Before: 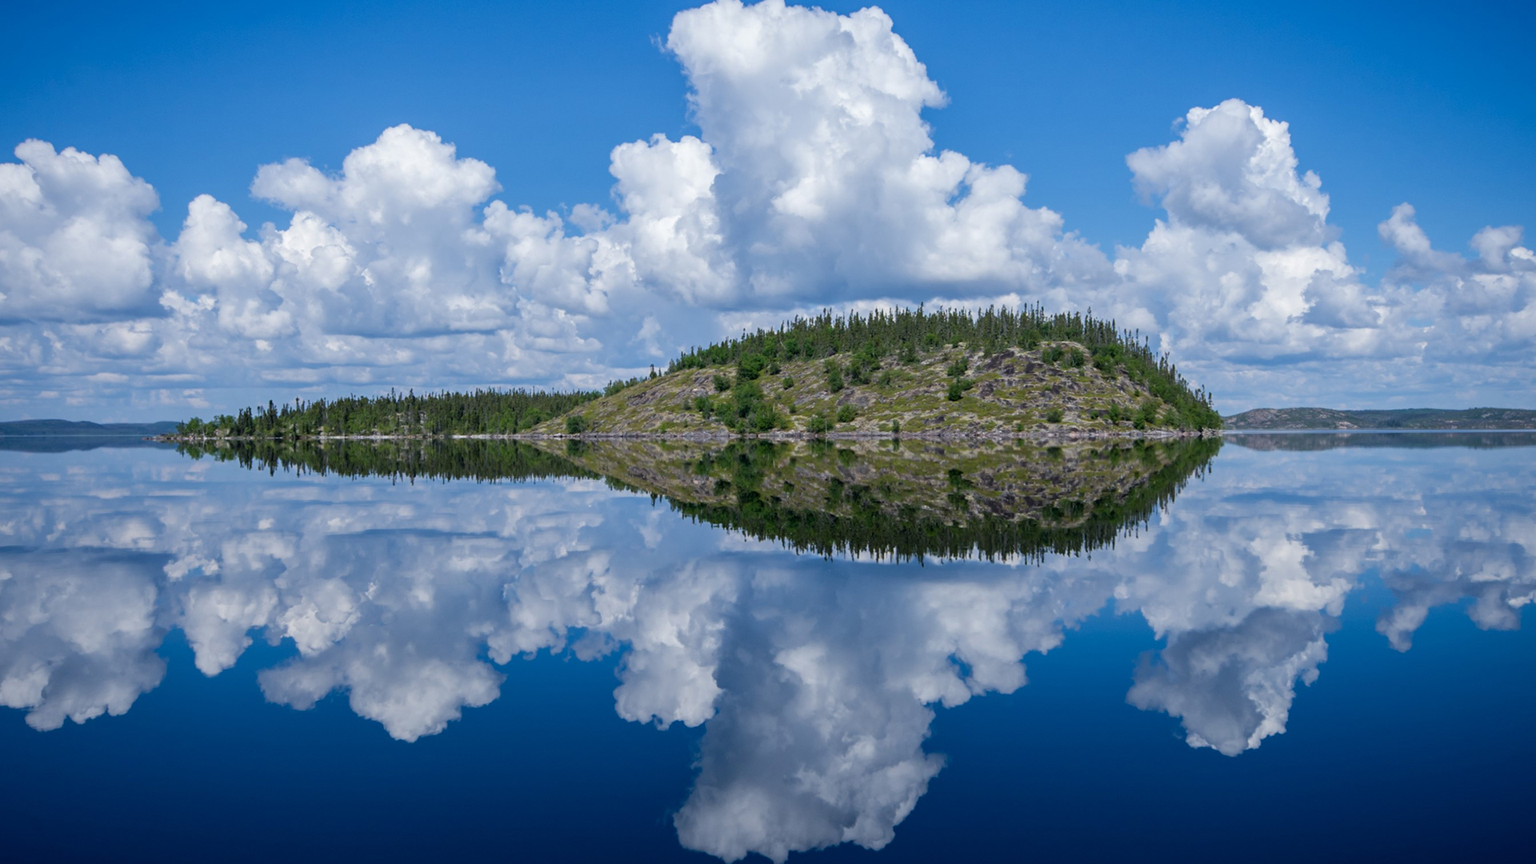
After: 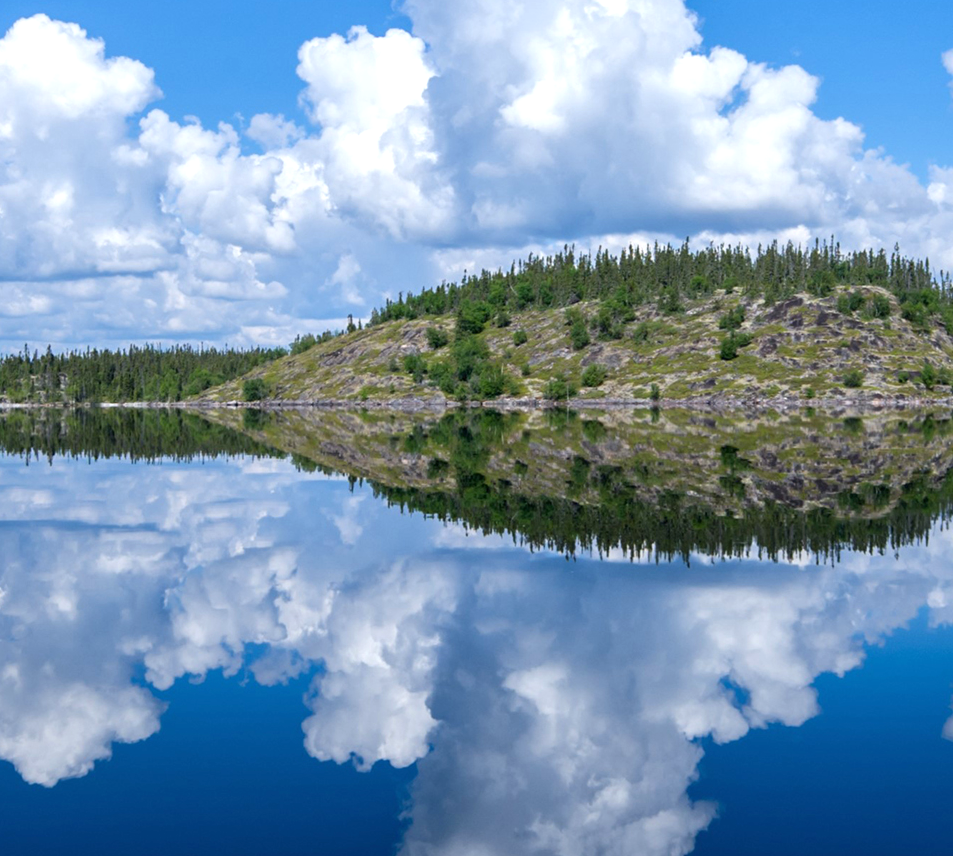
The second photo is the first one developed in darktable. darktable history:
exposure: black level correction 0, exposure 0.499 EV, compensate highlight preservation false
crop and rotate: angle 0.013°, left 24.215%, top 13.048%, right 26.085%, bottom 7.647%
